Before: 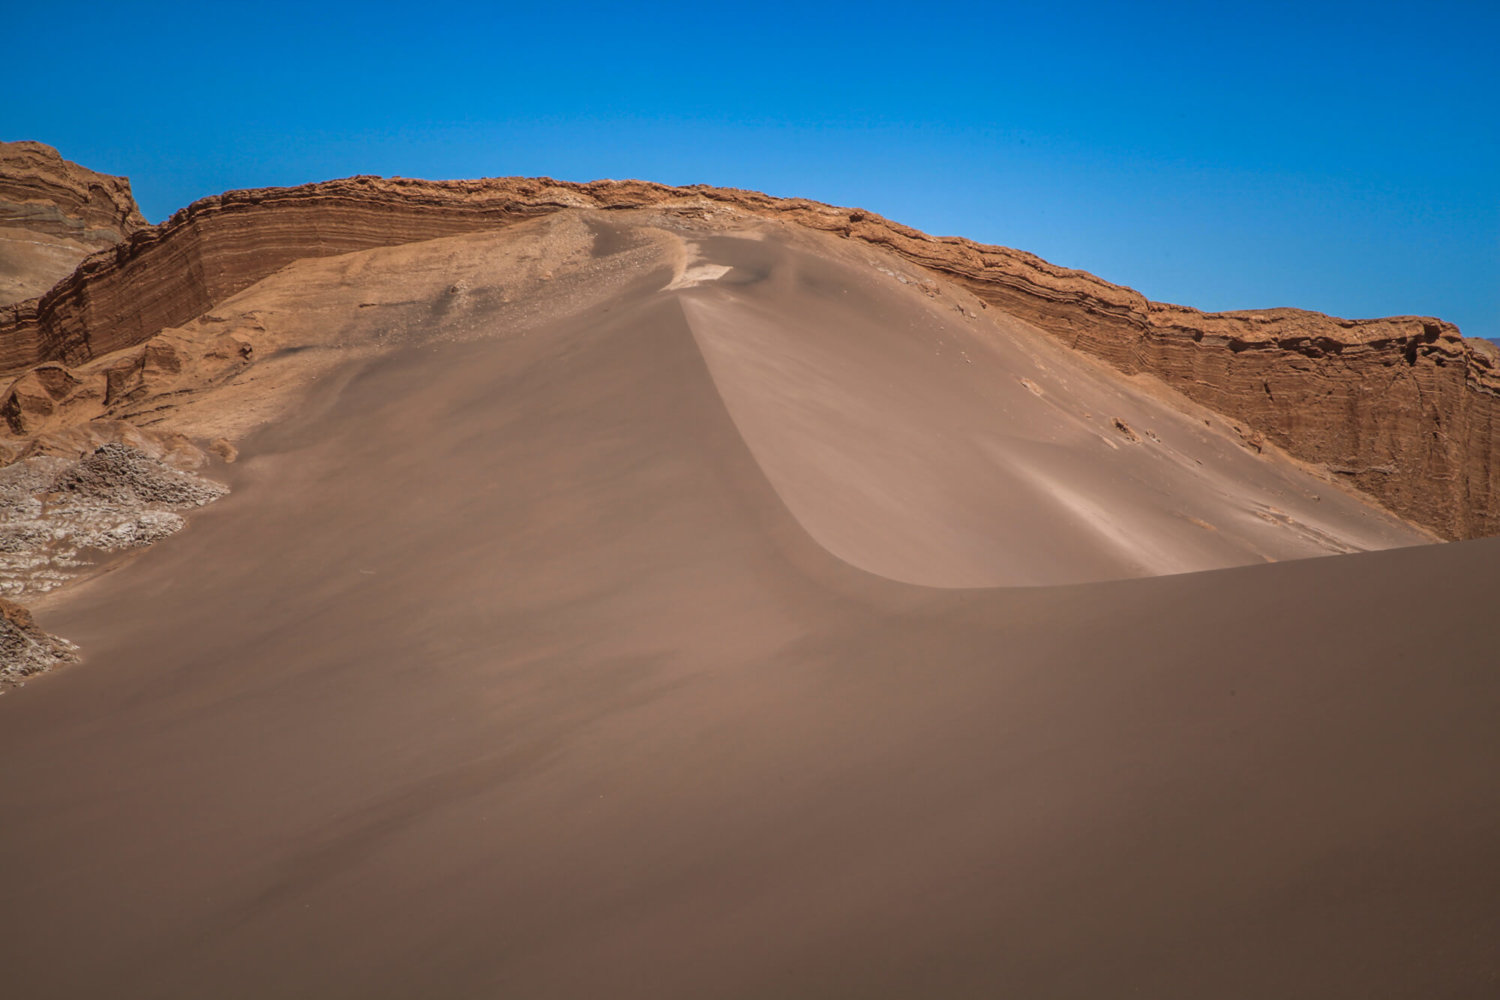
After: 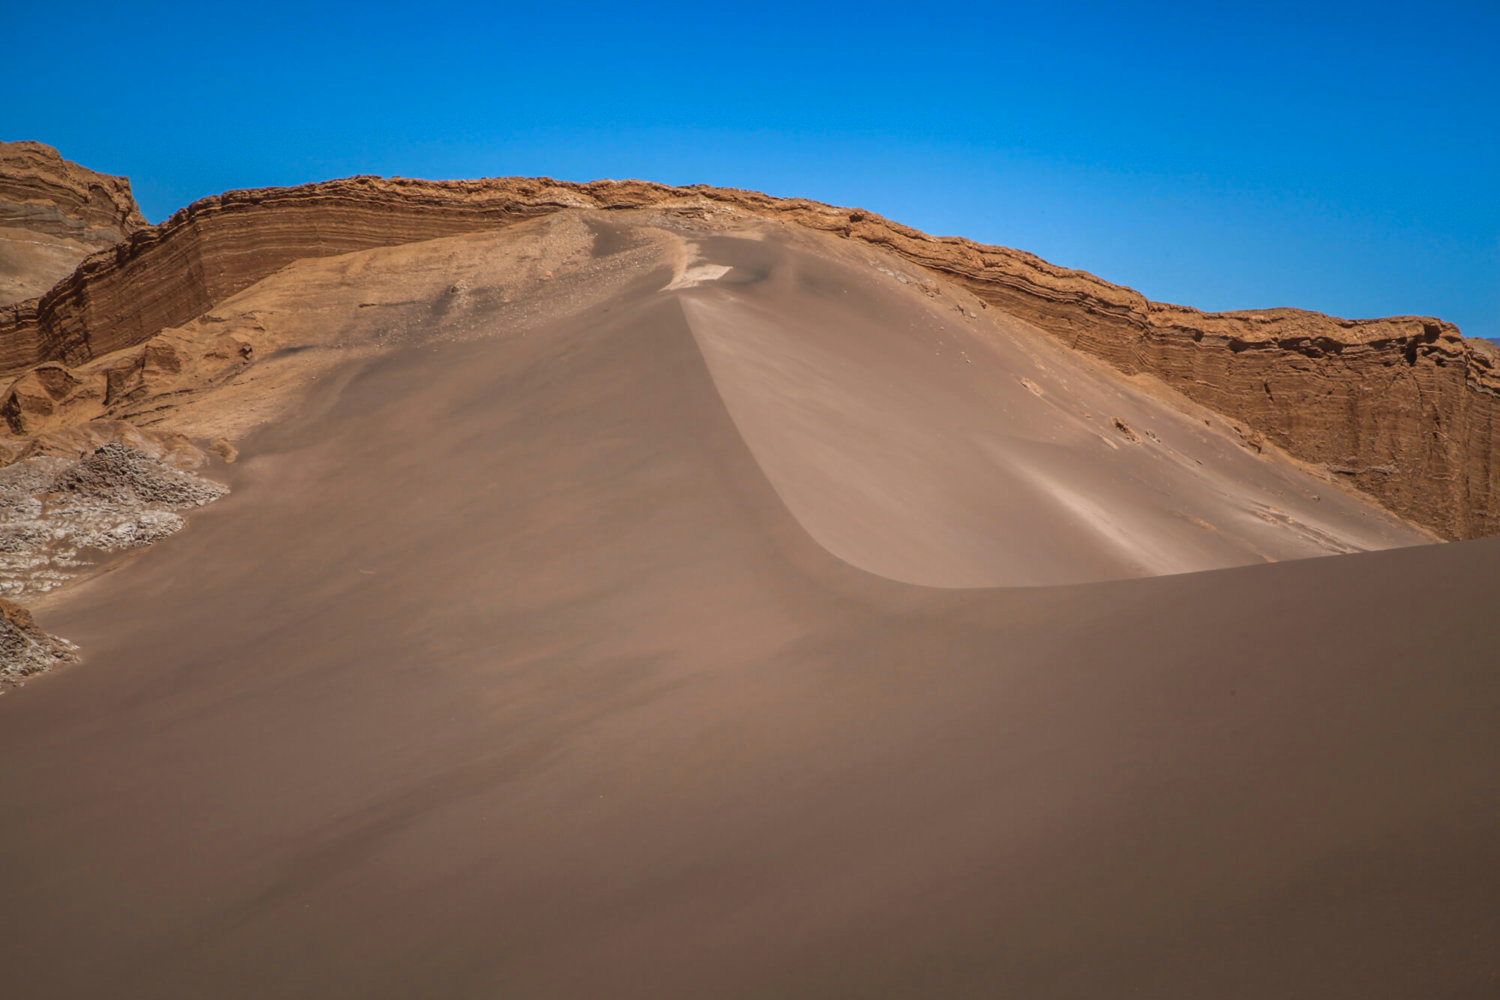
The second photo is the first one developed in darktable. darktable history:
color calibration: output R [1.063, -0.012, -0.003, 0], output B [-0.079, 0.047, 1, 0], illuminant Planckian (black body), adaptation linear Bradford (ICC v4), x 0.361, y 0.366, temperature 4496.1 K
